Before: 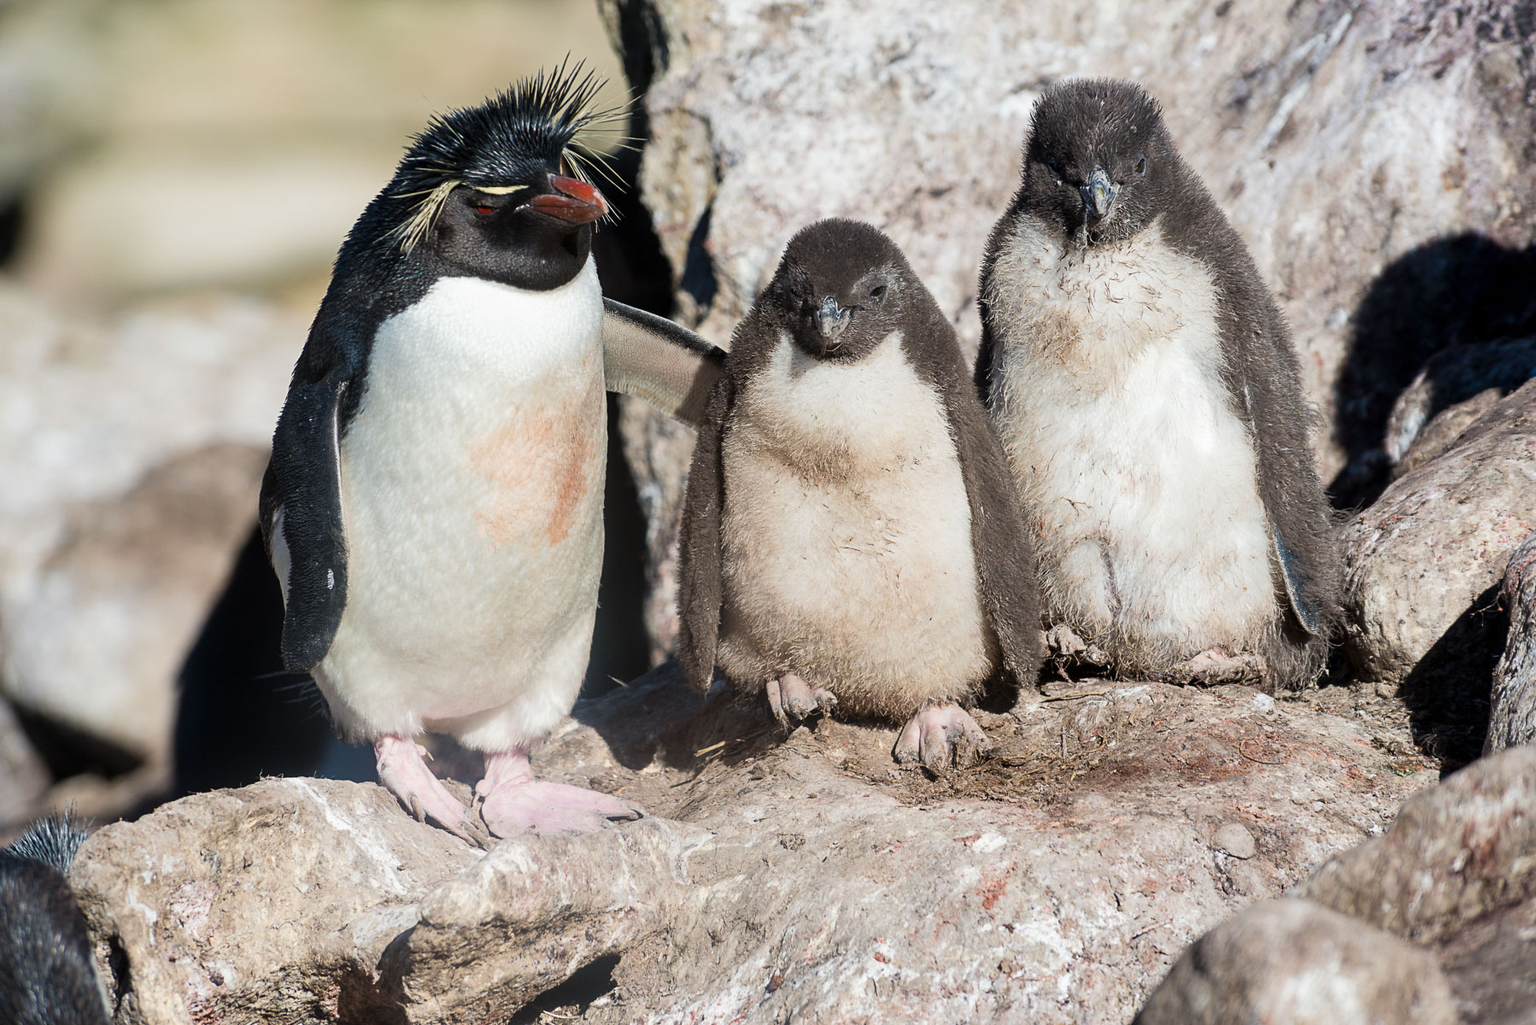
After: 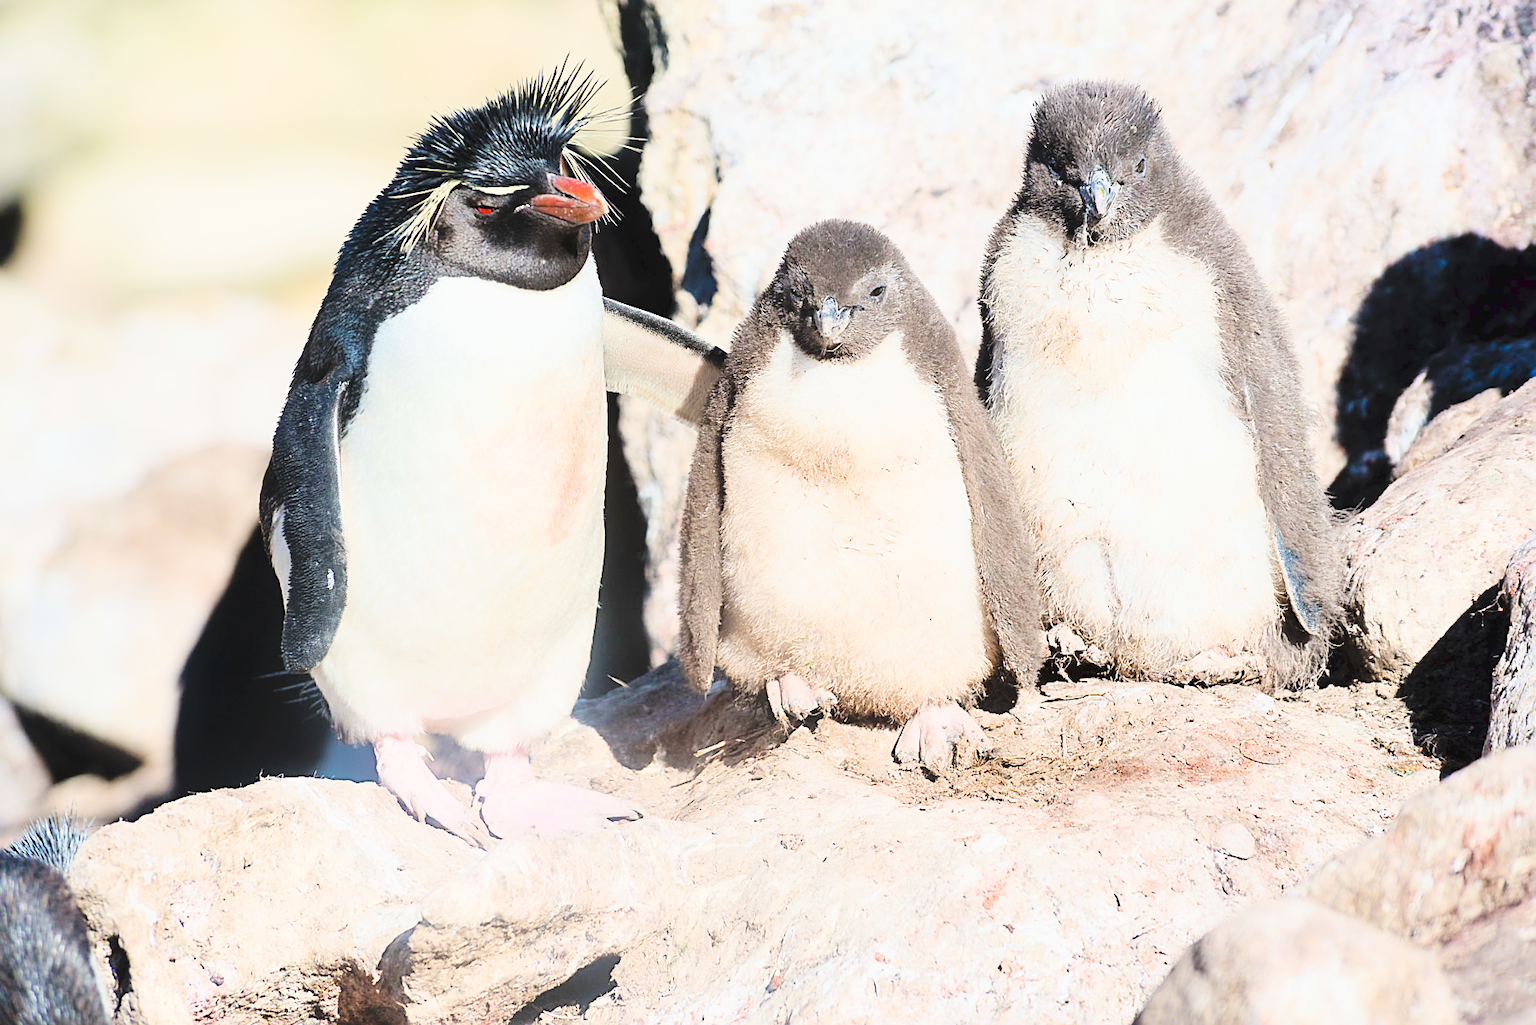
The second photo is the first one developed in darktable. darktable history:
sharpen: on, module defaults
exposure: exposure 2.04 EV, compensate highlight preservation false
tone curve: curves: ch0 [(0, 0) (0.003, 0.065) (0.011, 0.072) (0.025, 0.09) (0.044, 0.104) (0.069, 0.116) (0.1, 0.127) (0.136, 0.15) (0.177, 0.184) (0.224, 0.223) (0.277, 0.28) (0.335, 0.361) (0.399, 0.443) (0.468, 0.525) (0.543, 0.616) (0.623, 0.713) (0.709, 0.79) (0.801, 0.866) (0.898, 0.933) (1, 1)], preserve colors none
filmic rgb: black relative exposure -7.15 EV, white relative exposure 5.36 EV, hardness 3.02, color science v6 (2022)
contrast equalizer: octaves 7, y [[0.502, 0.505, 0.512, 0.529, 0.564, 0.588], [0.5 ×6], [0.502, 0.505, 0.512, 0.529, 0.564, 0.588], [0, 0.001, 0.001, 0.004, 0.008, 0.011], [0, 0.001, 0.001, 0.004, 0.008, 0.011]], mix -1
